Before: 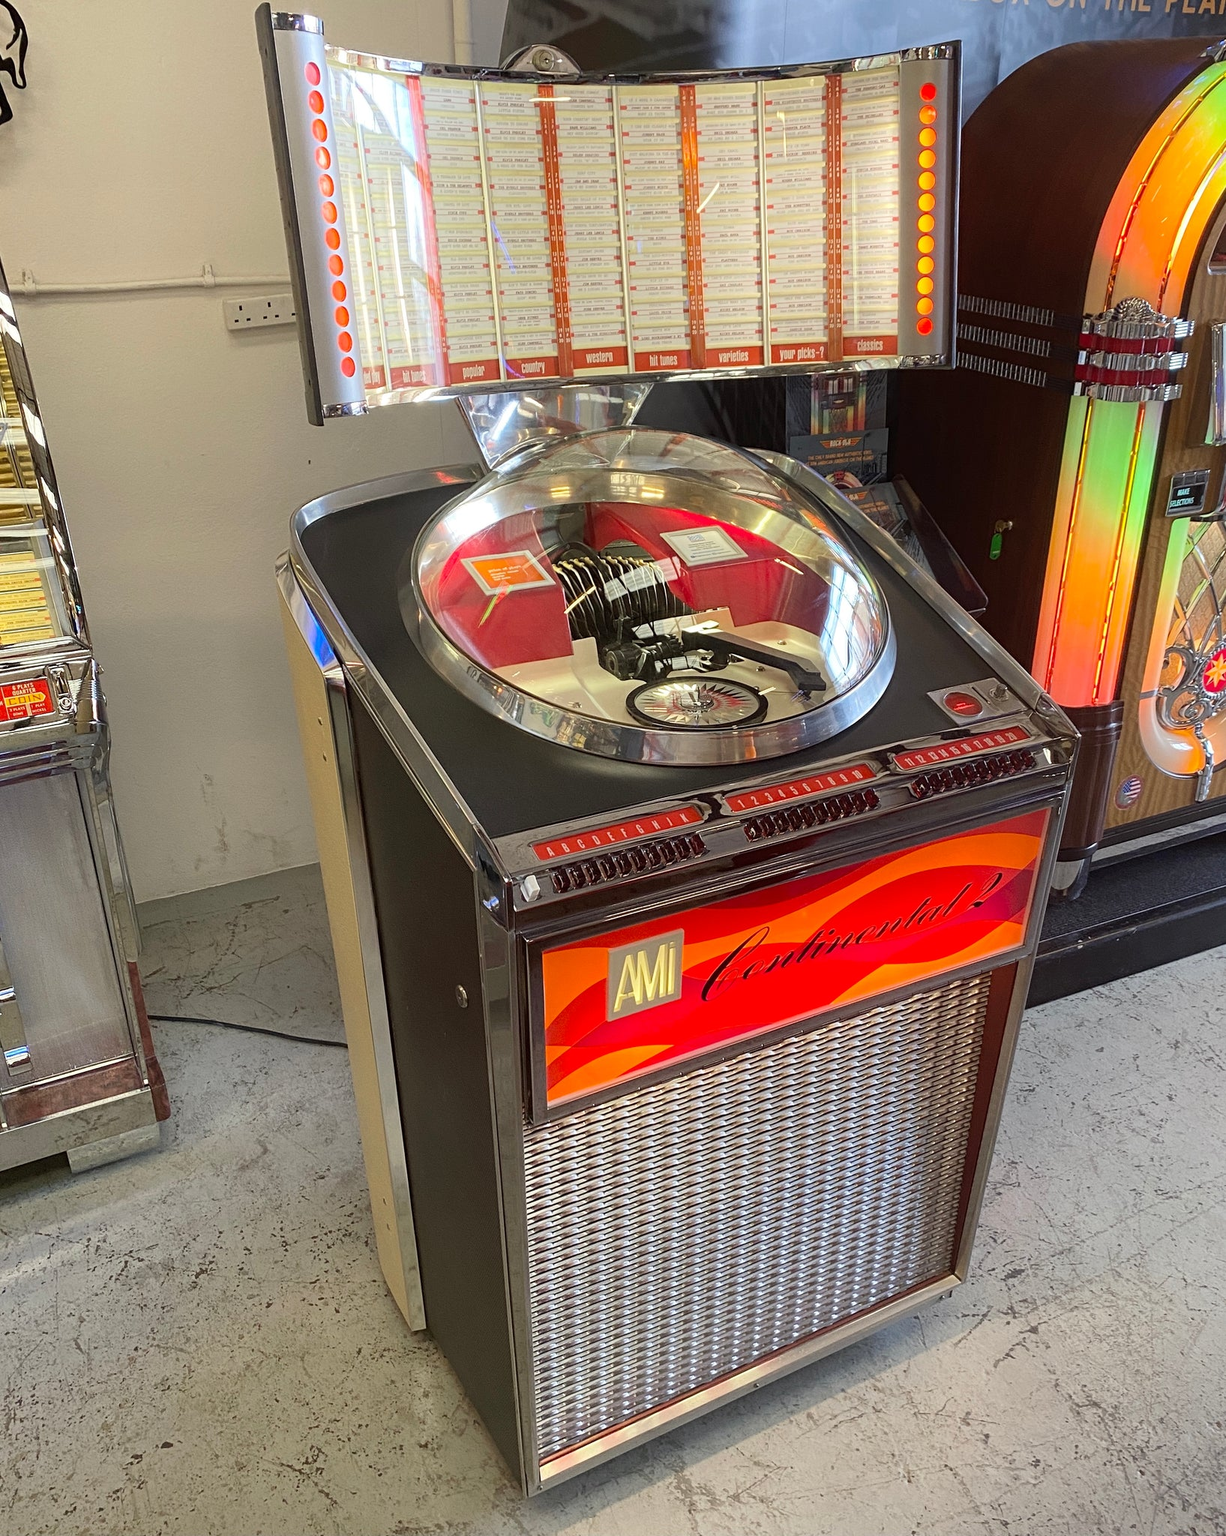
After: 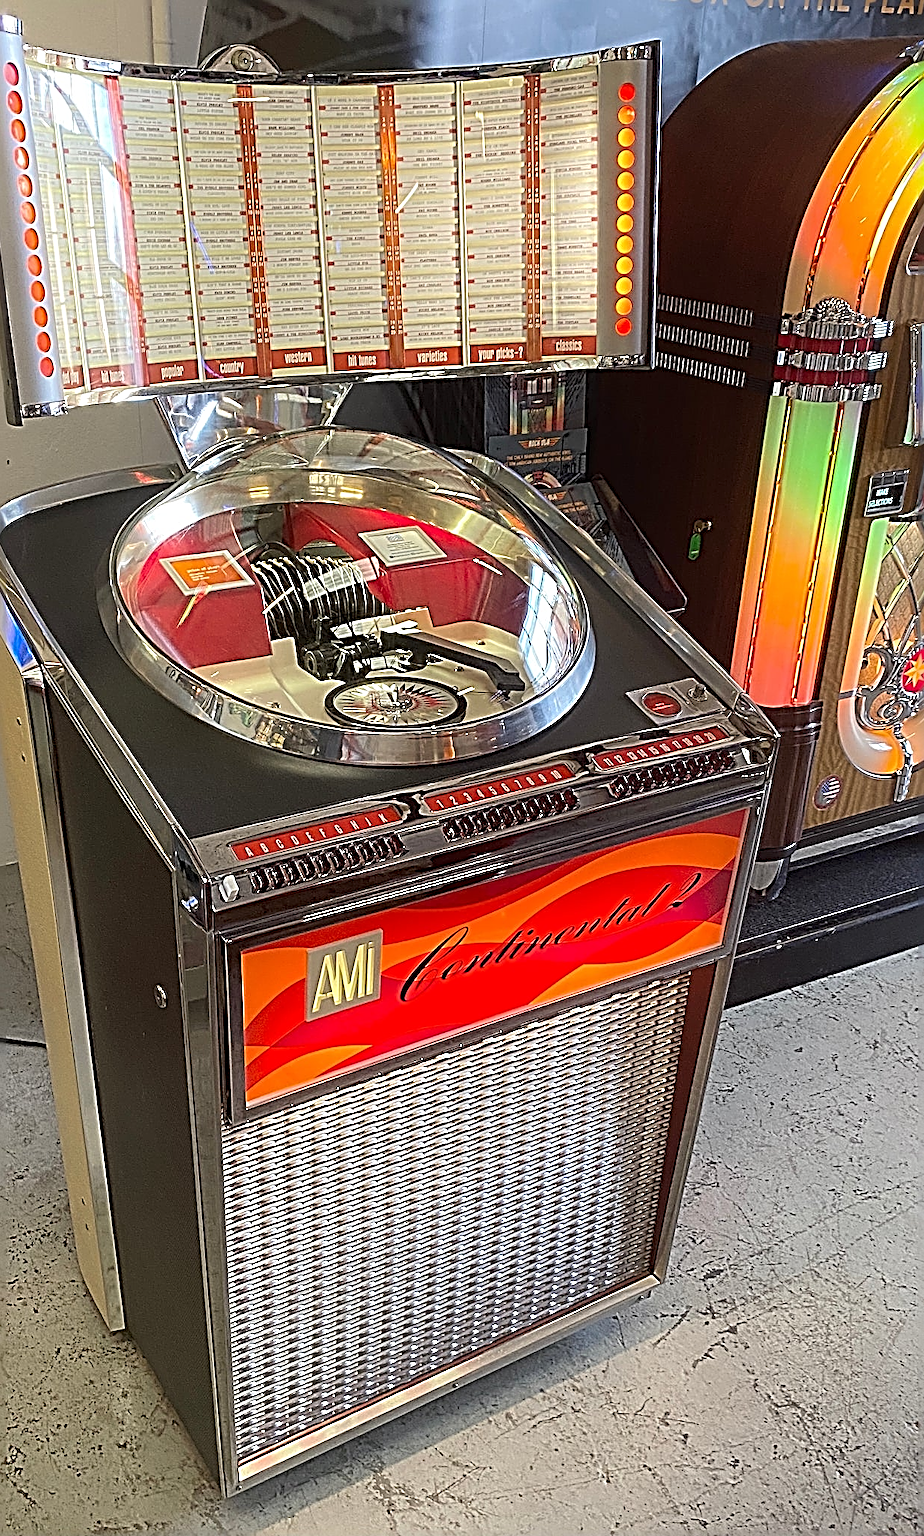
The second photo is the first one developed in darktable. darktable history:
crop and rotate: left 24.6%
white balance: emerald 1
sharpen: radius 3.158, amount 1.731
